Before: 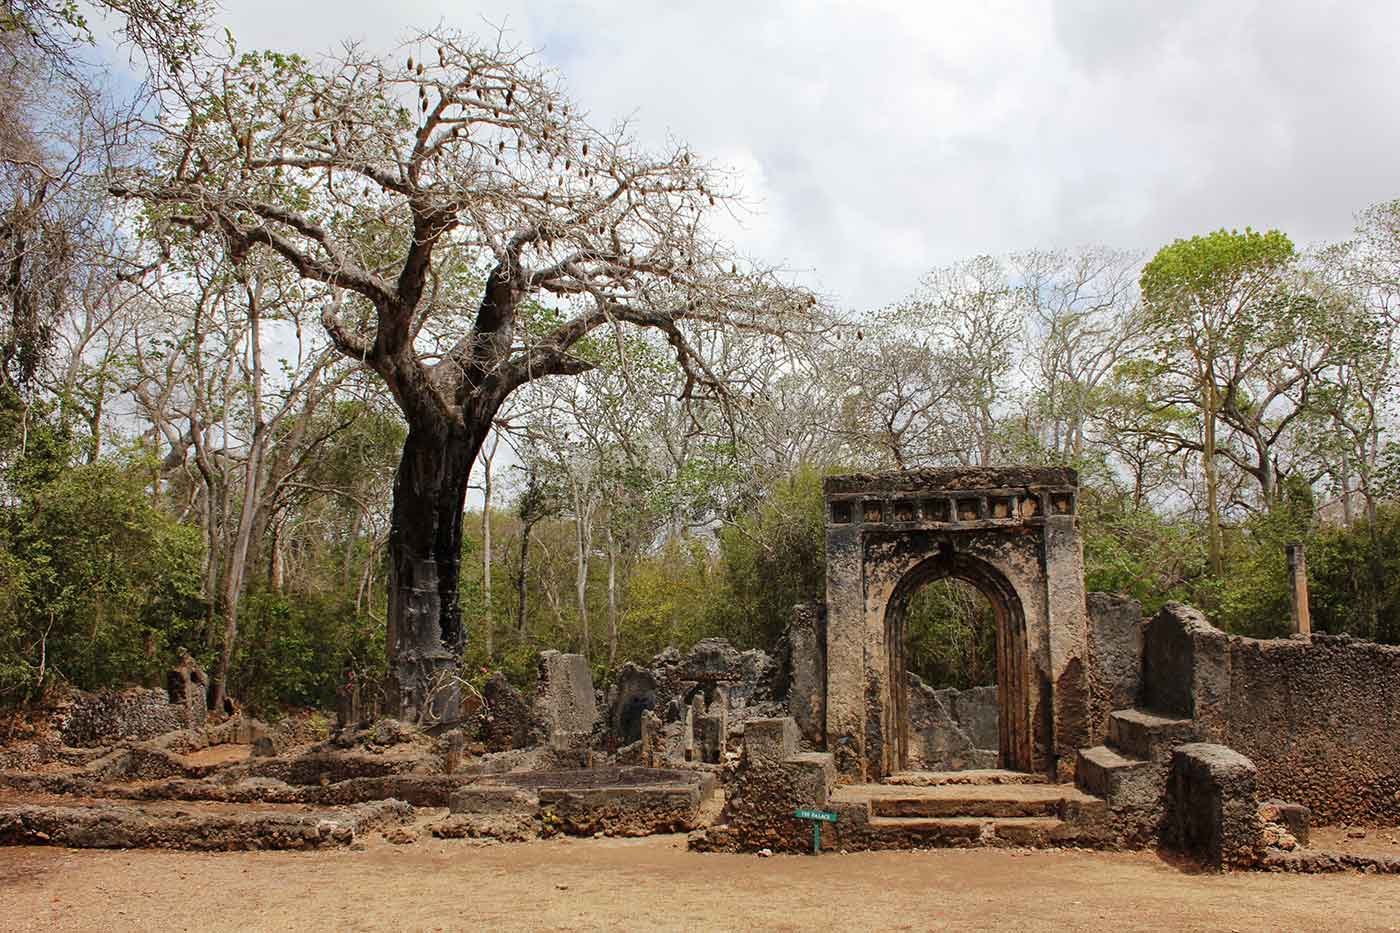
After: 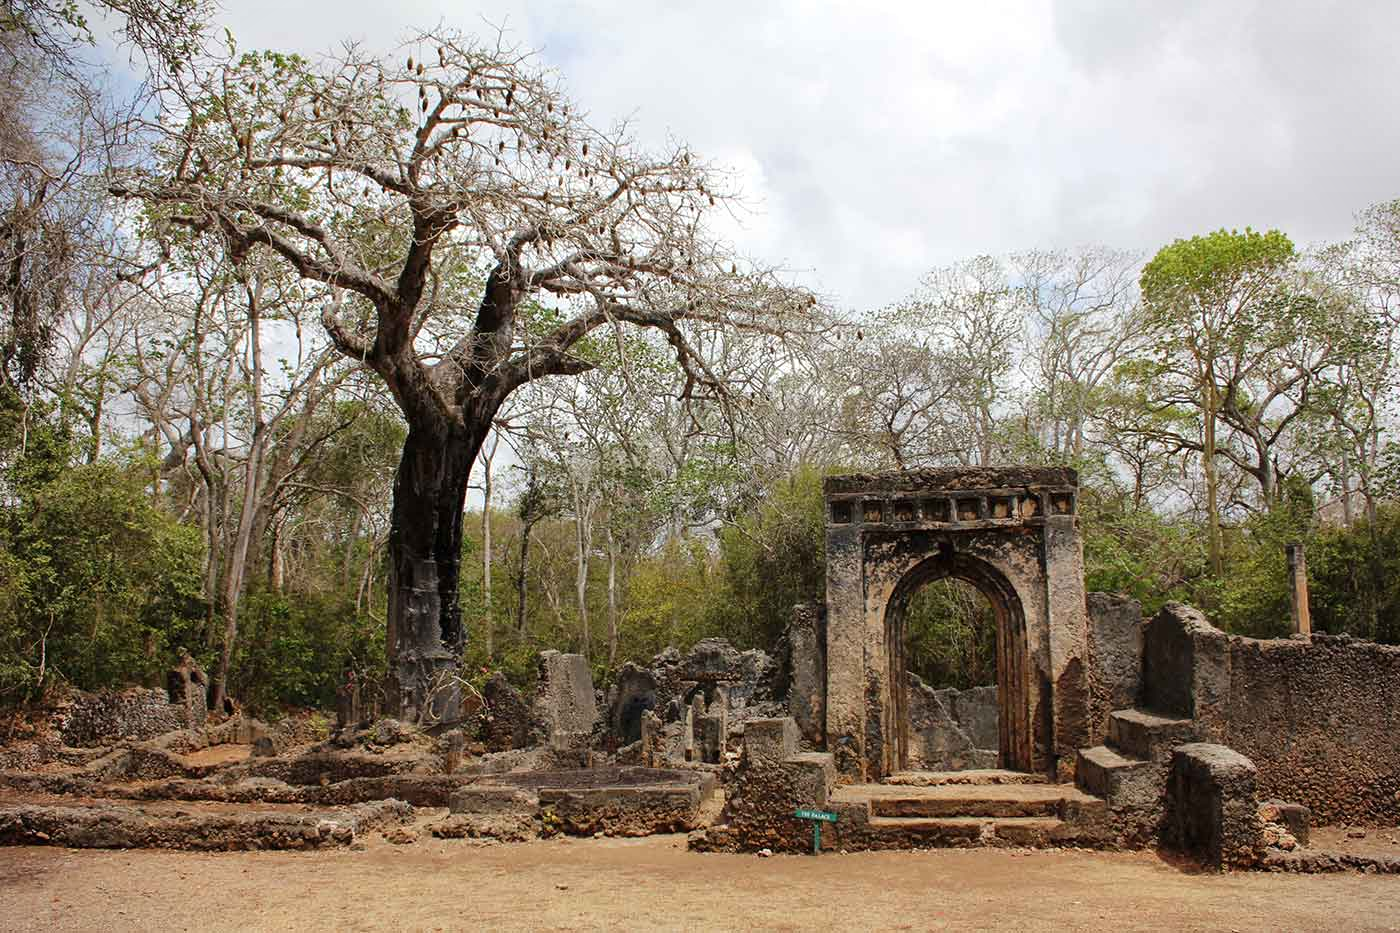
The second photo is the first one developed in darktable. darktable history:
vignetting: fall-off start 99.55%, fall-off radius 71.85%, width/height ratio 1.177
shadows and highlights: shadows -10.77, white point adjustment 1.58, highlights 11.08
